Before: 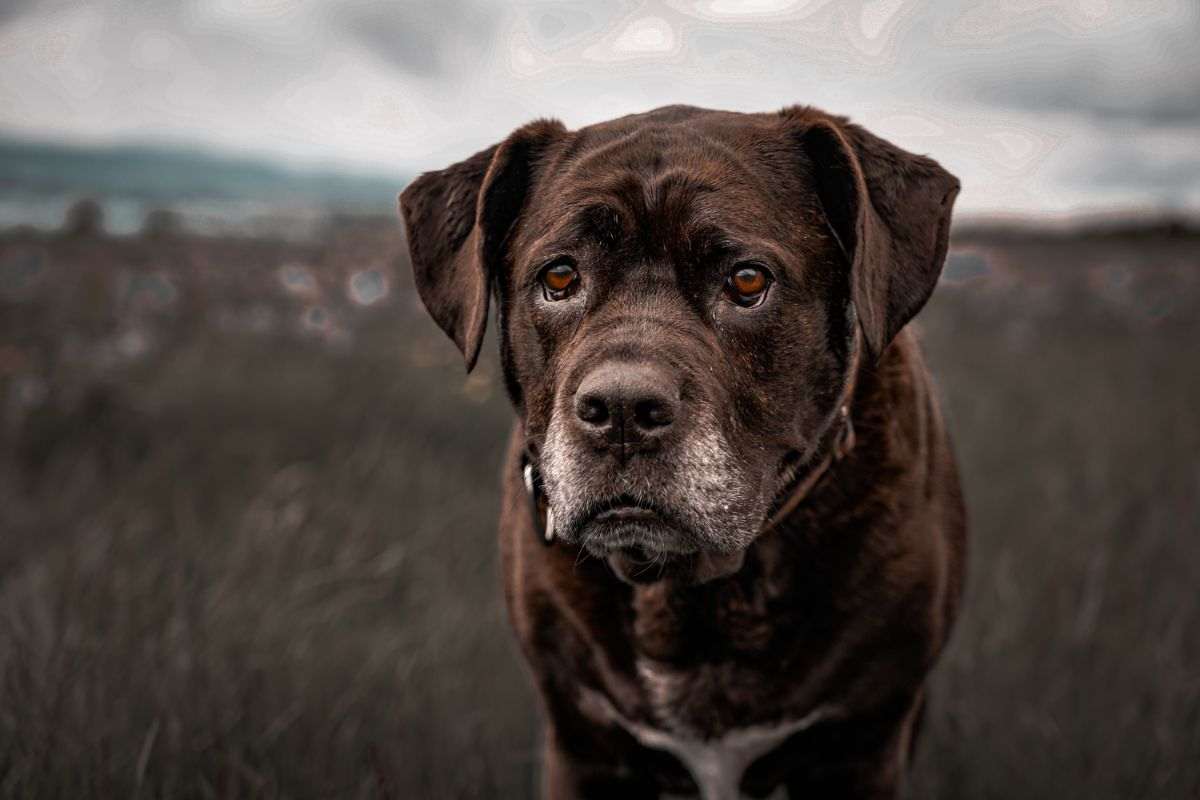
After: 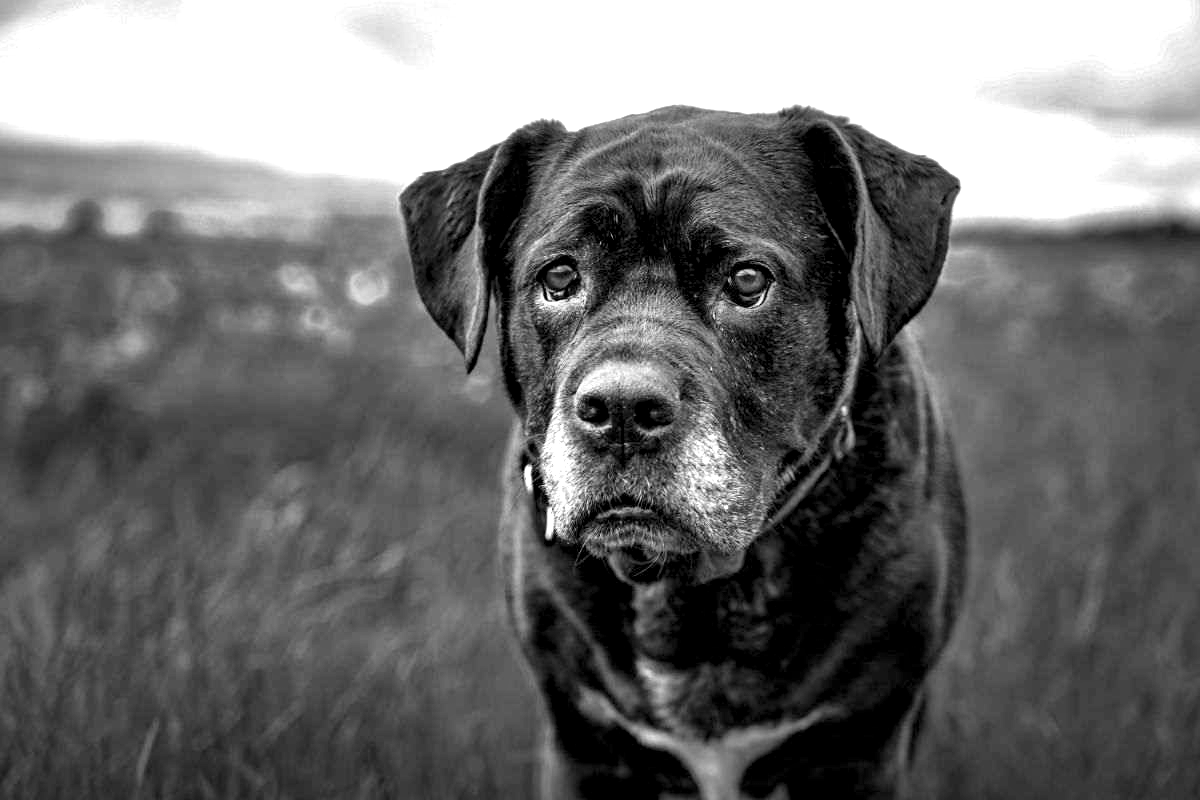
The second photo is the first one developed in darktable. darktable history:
color calibration: output gray [0.28, 0.41, 0.31, 0], illuminant same as pipeline (D50), adaptation none (bypass), x 0.332, y 0.334, temperature 5020.95 K
local contrast: mode bilateral grid, contrast 24, coarseness 60, detail 151%, midtone range 0.2
exposure: black level correction 0, exposure 1.199 EV, compensate highlight preservation false
